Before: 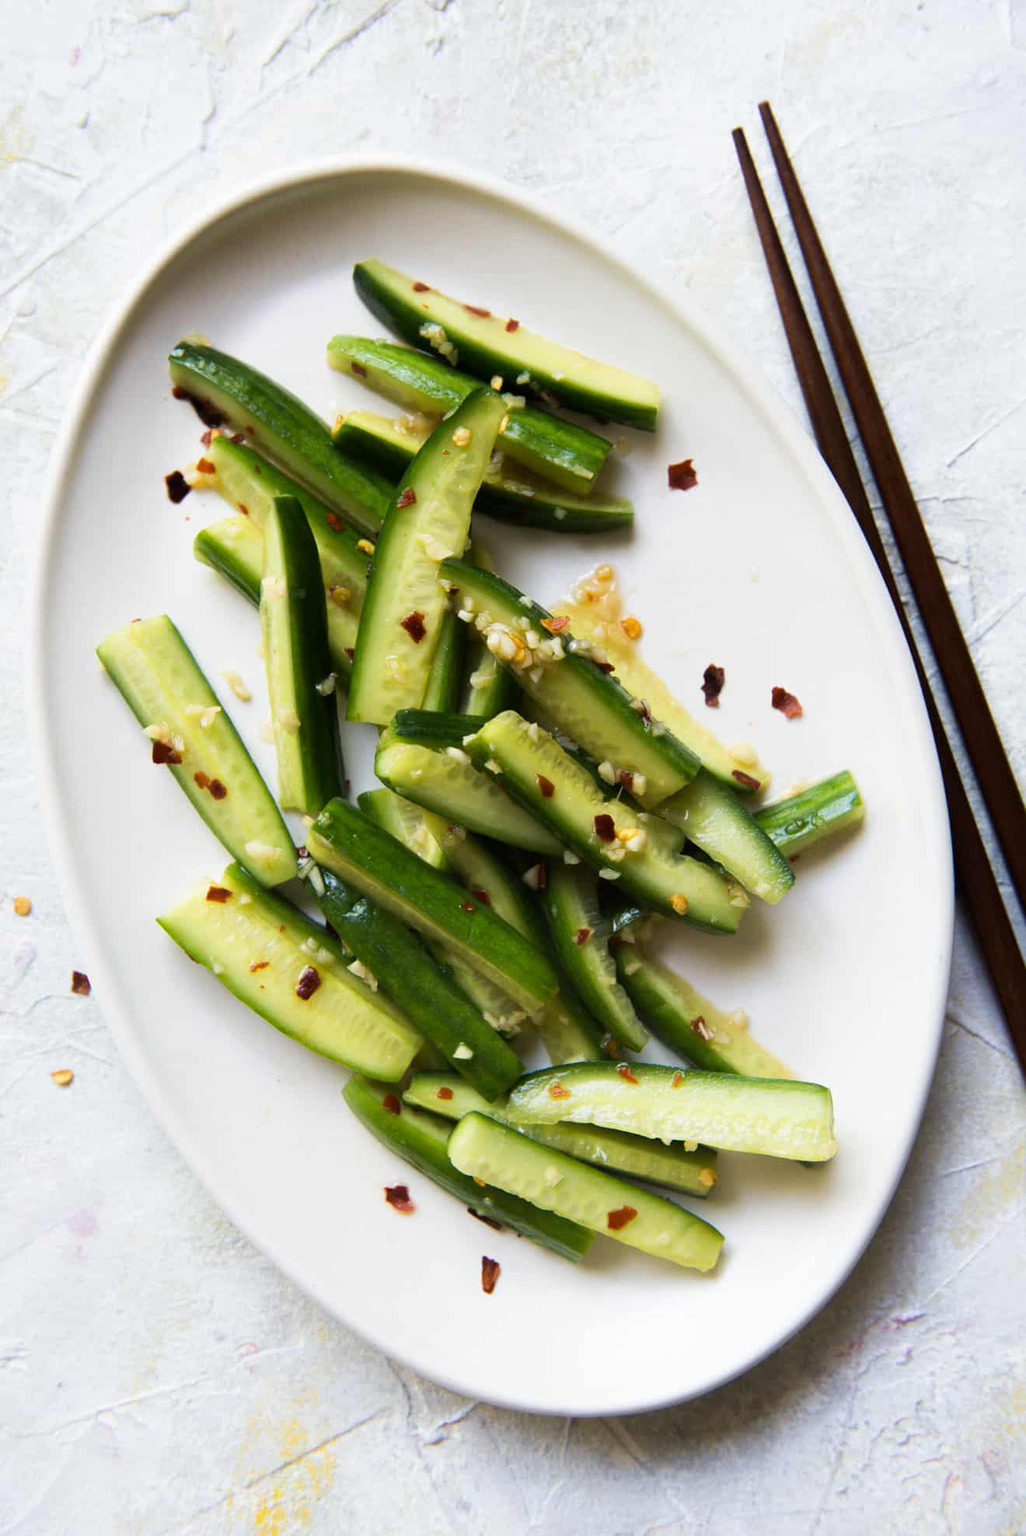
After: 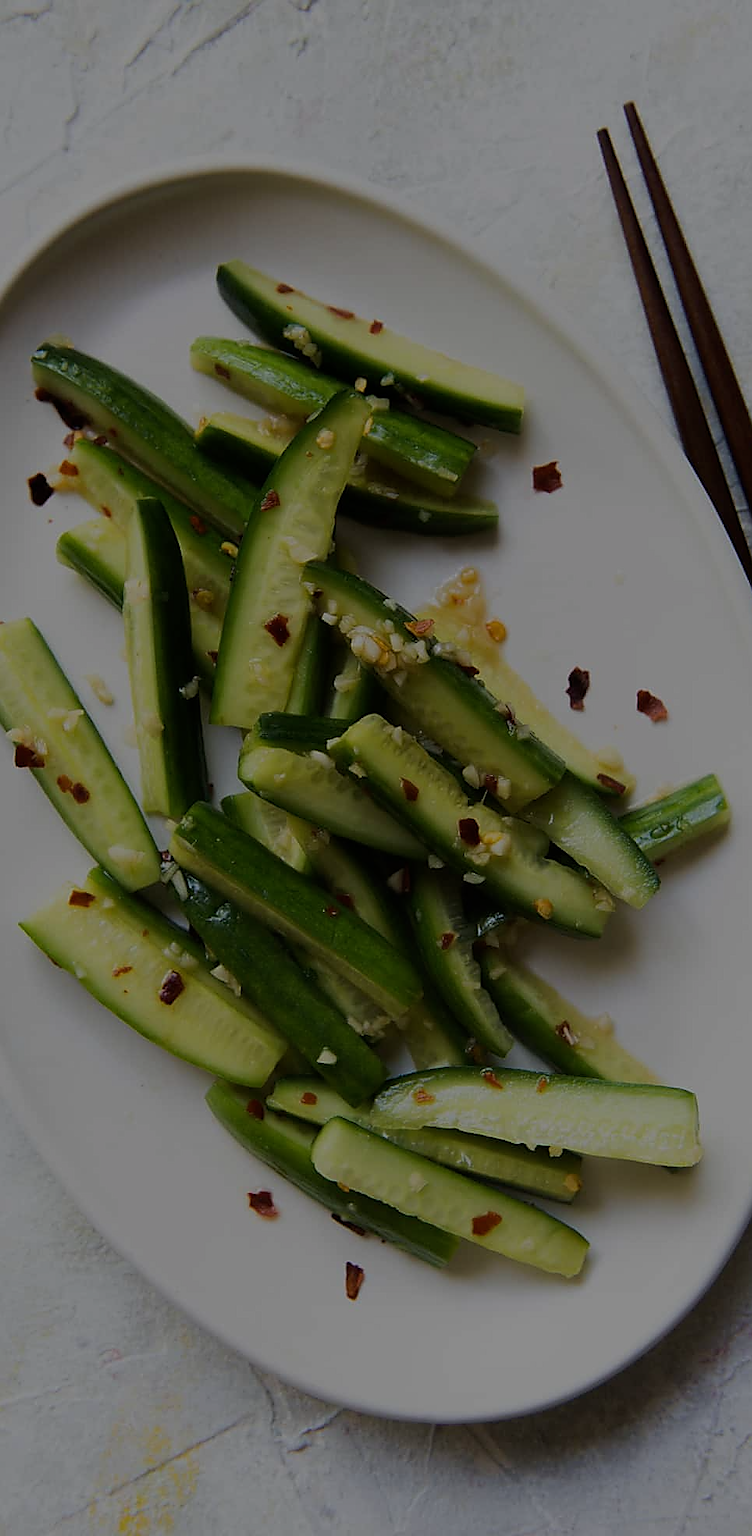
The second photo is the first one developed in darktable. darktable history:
sharpen: radius 1.4, amount 1.236, threshold 0.709
exposure: exposure -1.898 EV, compensate highlight preservation false
crop: left 13.472%, top 0%, right 13.422%
